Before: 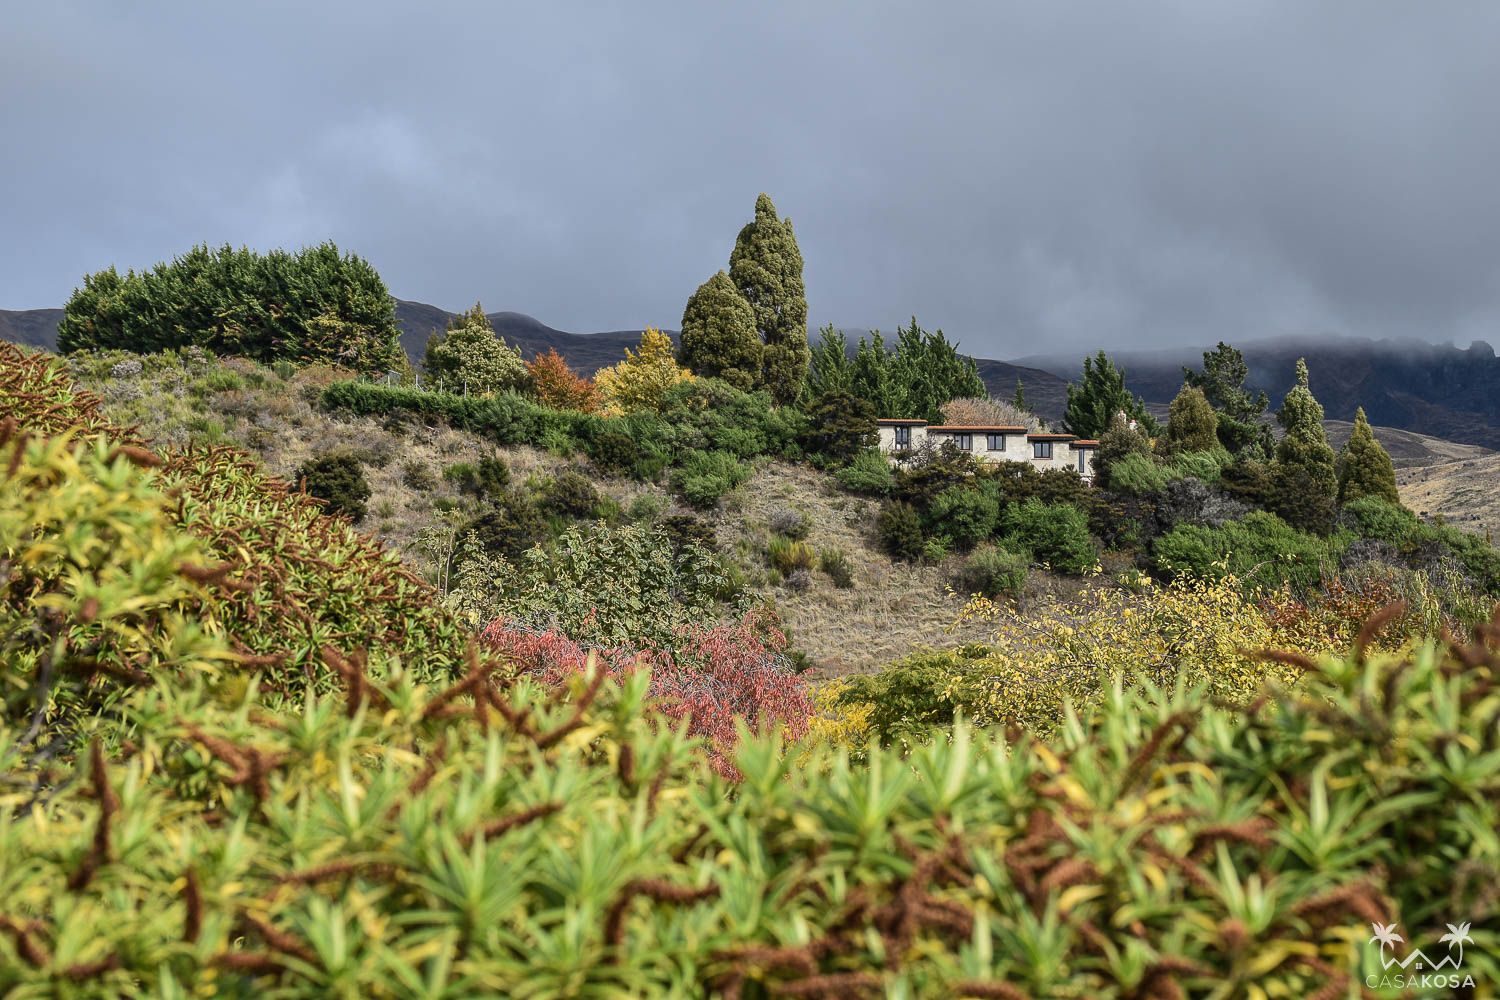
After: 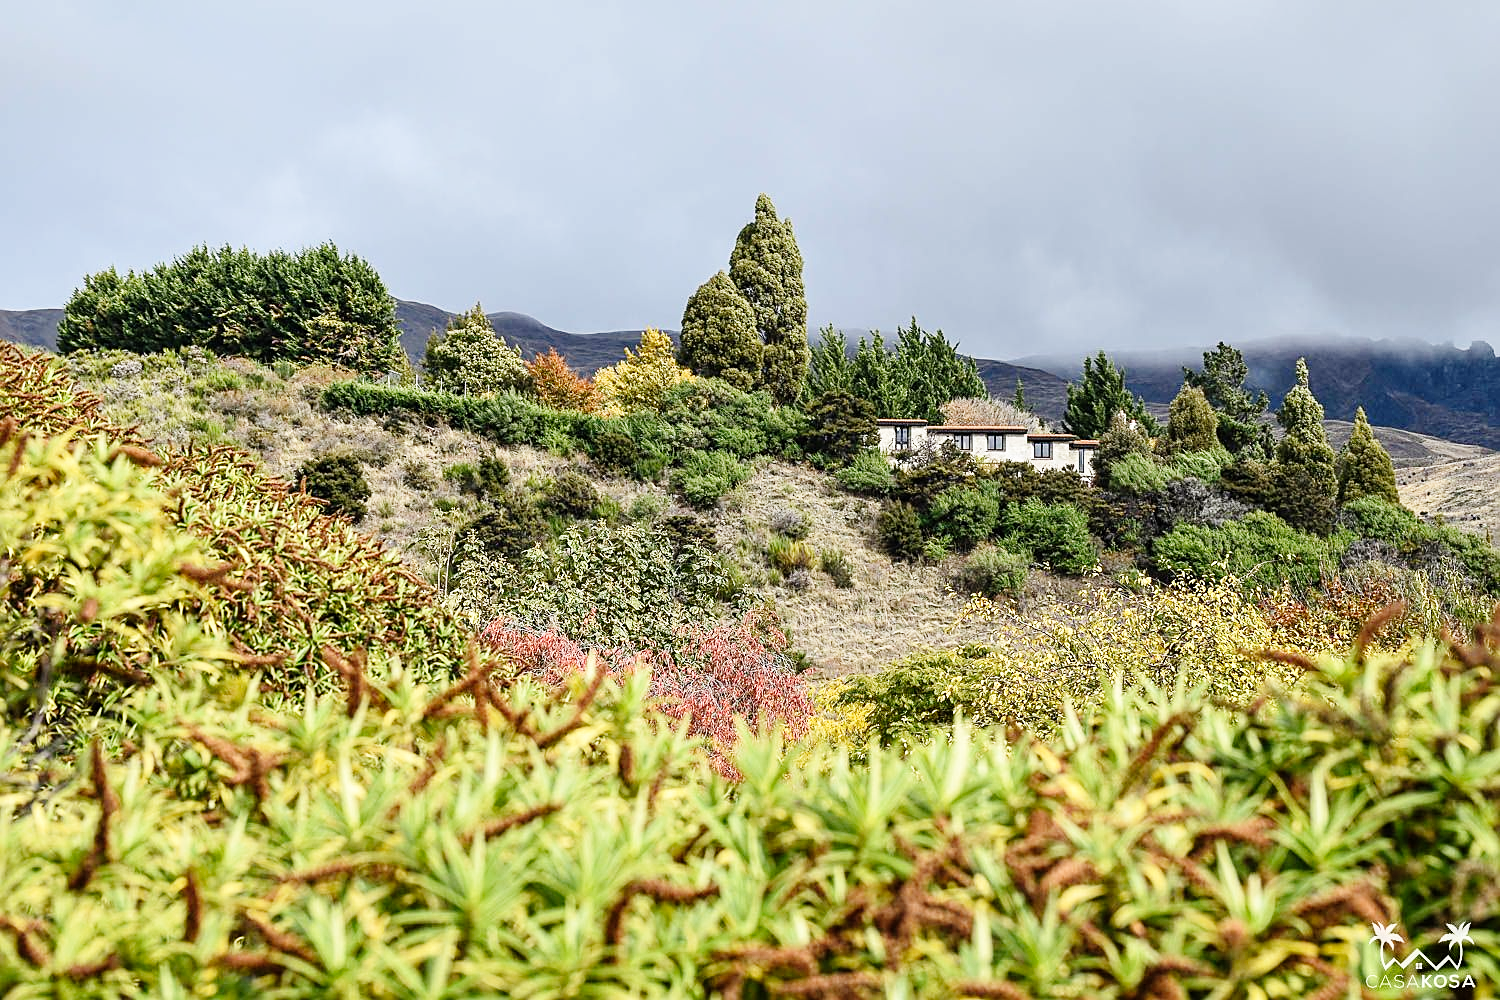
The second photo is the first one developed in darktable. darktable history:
base curve: curves: ch0 [(0, 0) (0.008, 0.007) (0.022, 0.029) (0.048, 0.089) (0.092, 0.197) (0.191, 0.399) (0.275, 0.534) (0.357, 0.65) (0.477, 0.78) (0.542, 0.833) (0.799, 0.973) (1, 1)], preserve colors none
sharpen: on, module defaults
